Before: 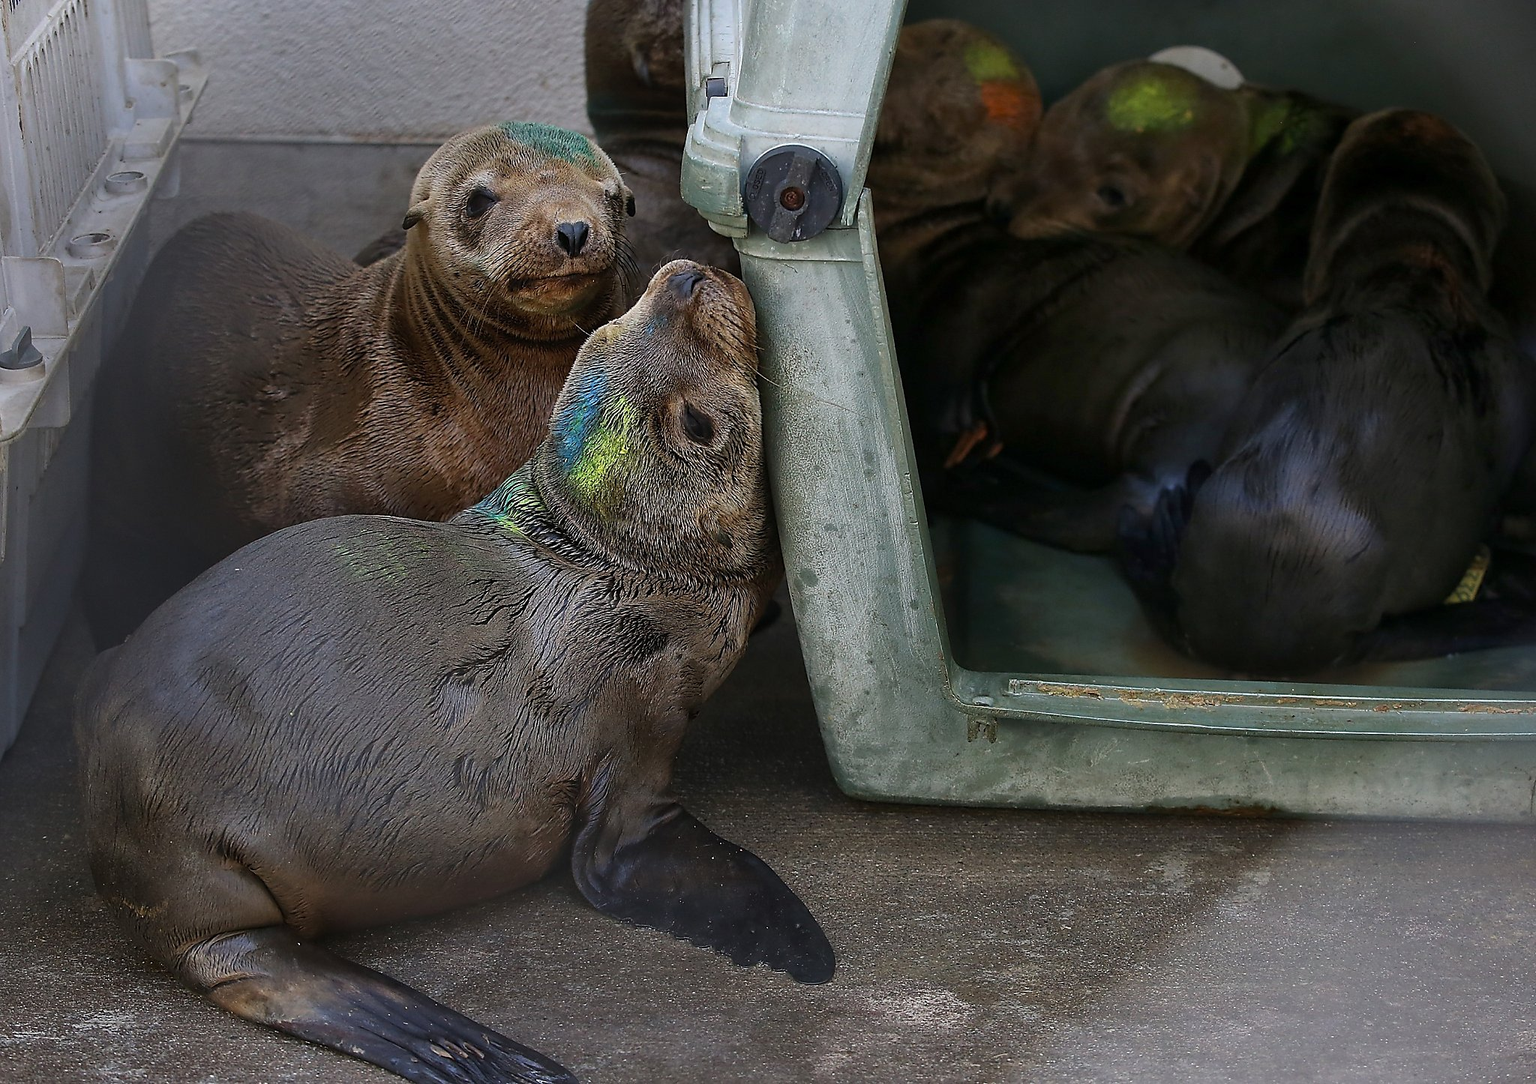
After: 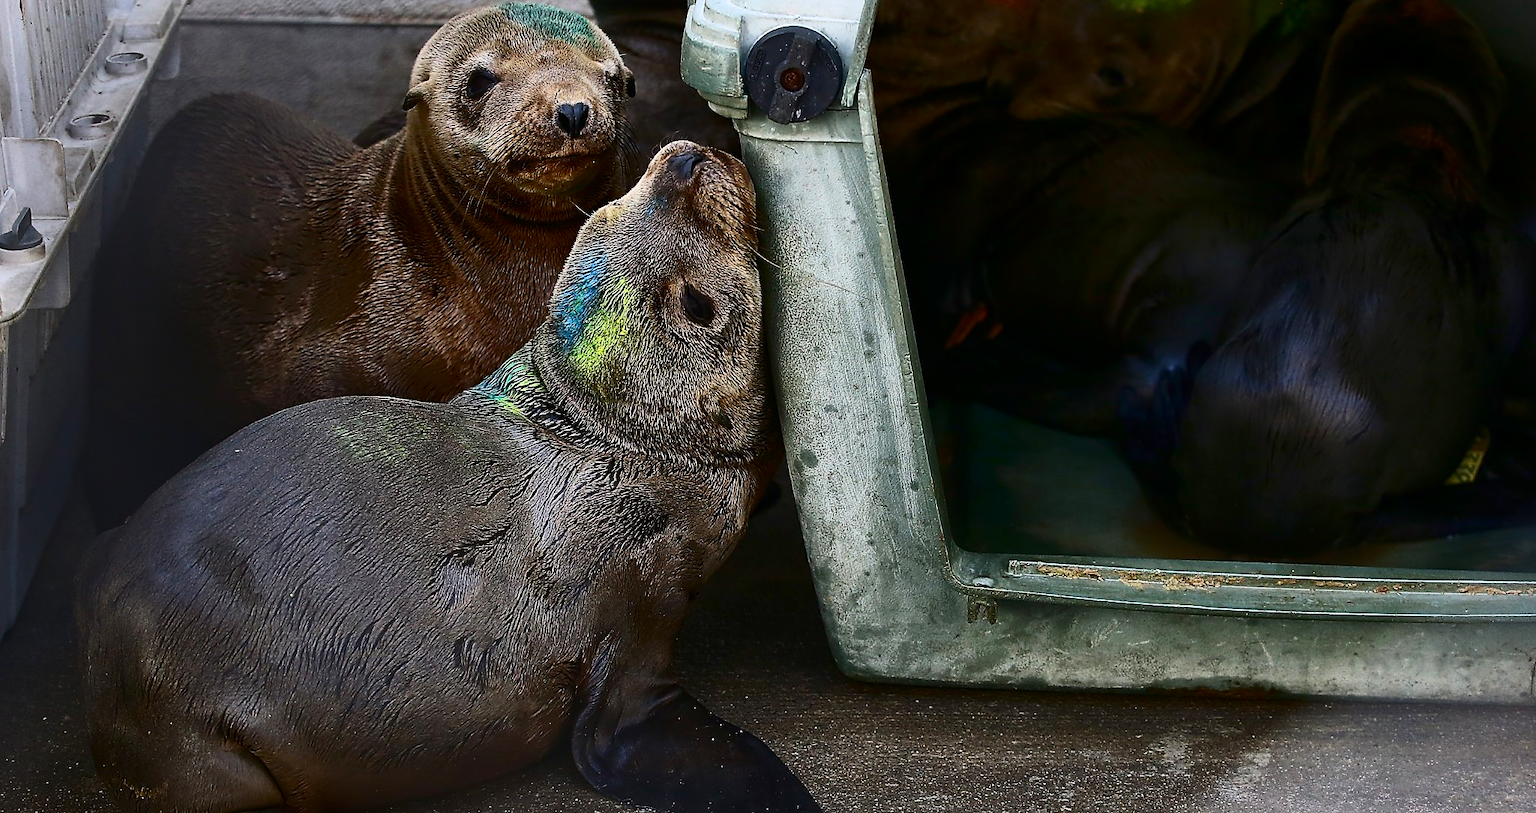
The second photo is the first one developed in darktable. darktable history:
contrast brightness saturation: contrast 0.4, brightness 0.05, saturation 0.25
crop: top 11.038%, bottom 13.962%
